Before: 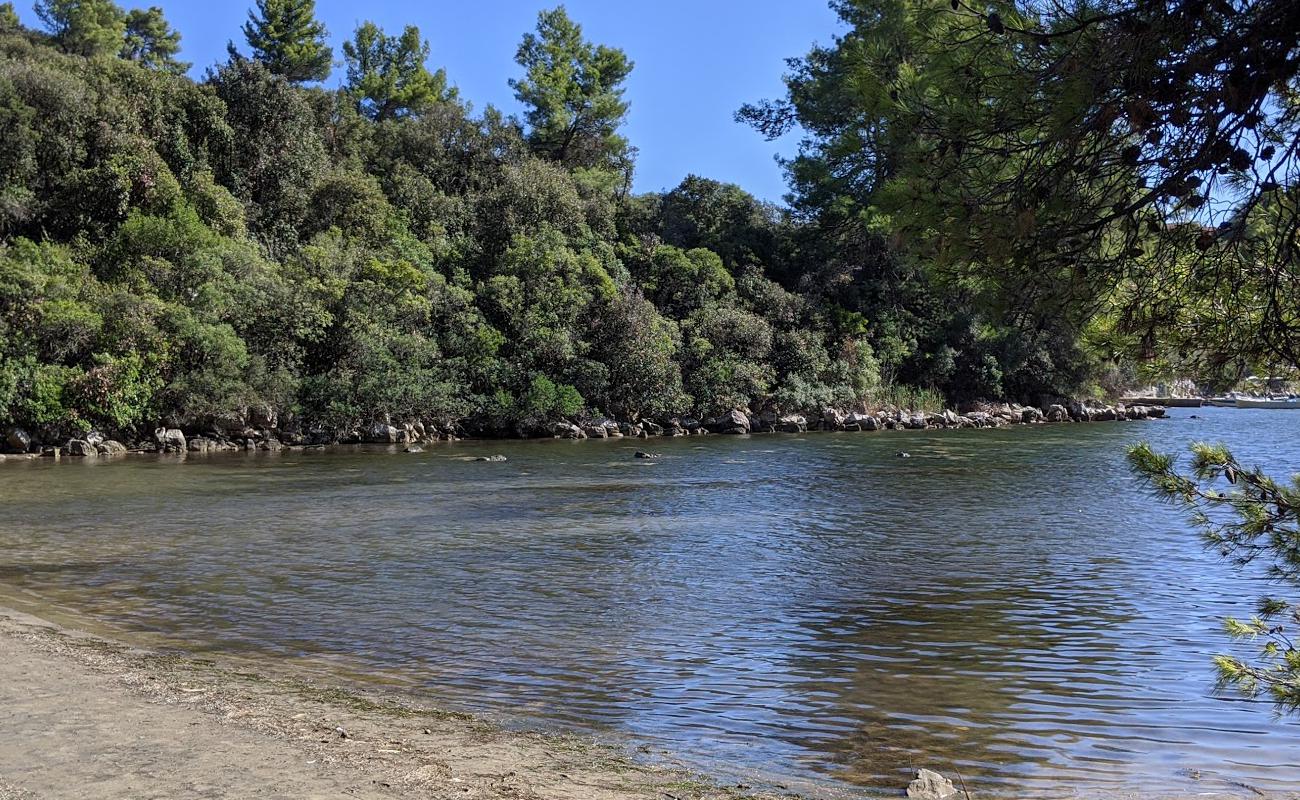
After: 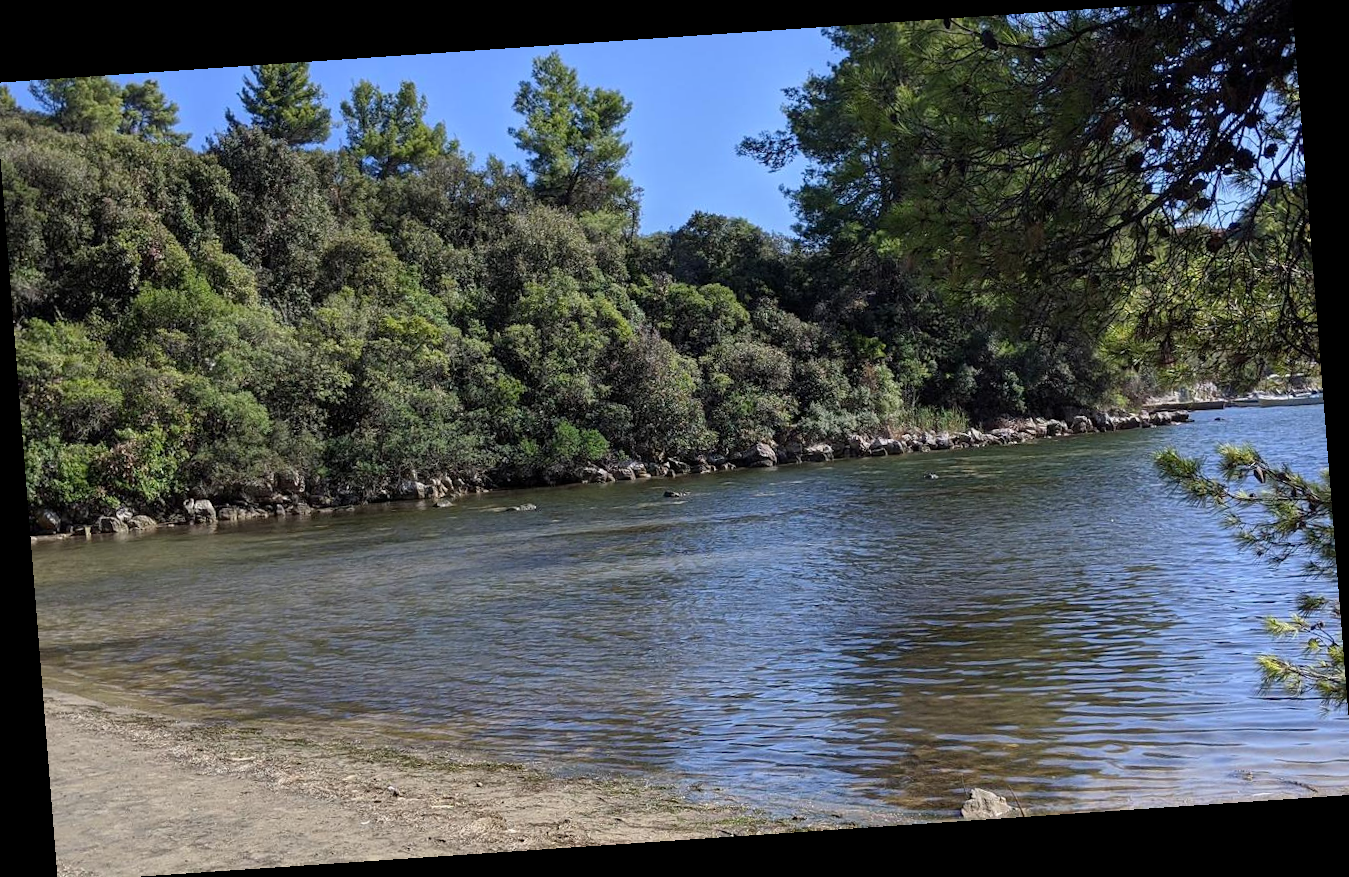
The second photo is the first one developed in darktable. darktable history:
tone equalizer: on, module defaults
rotate and perspective: rotation -4.2°, shear 0.006, automatic cropping off
crop: left 0.434%, top 0.485%, right 0.244%, bottom 0.386%
